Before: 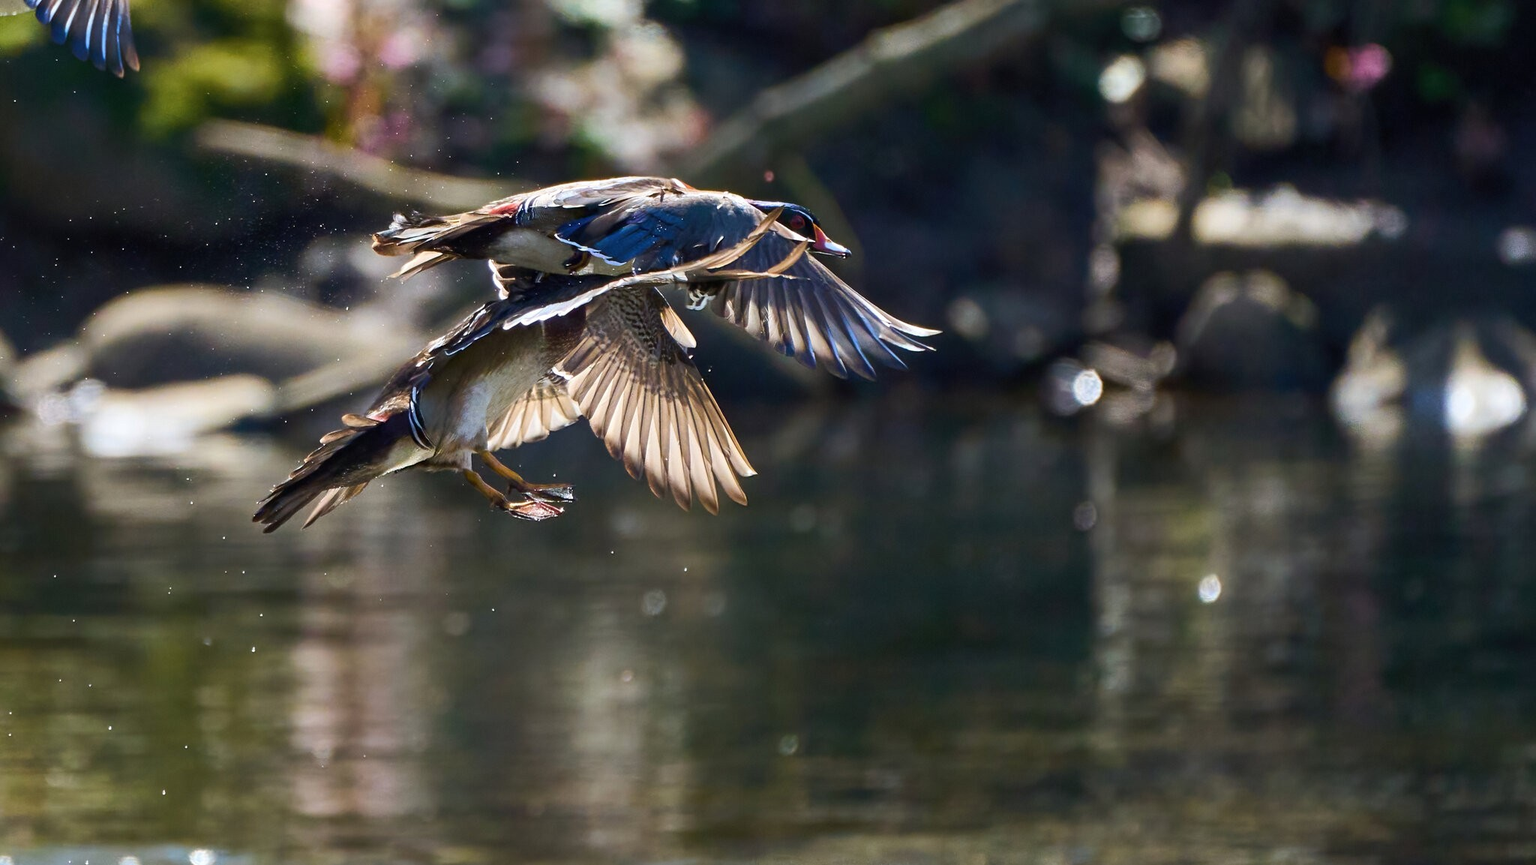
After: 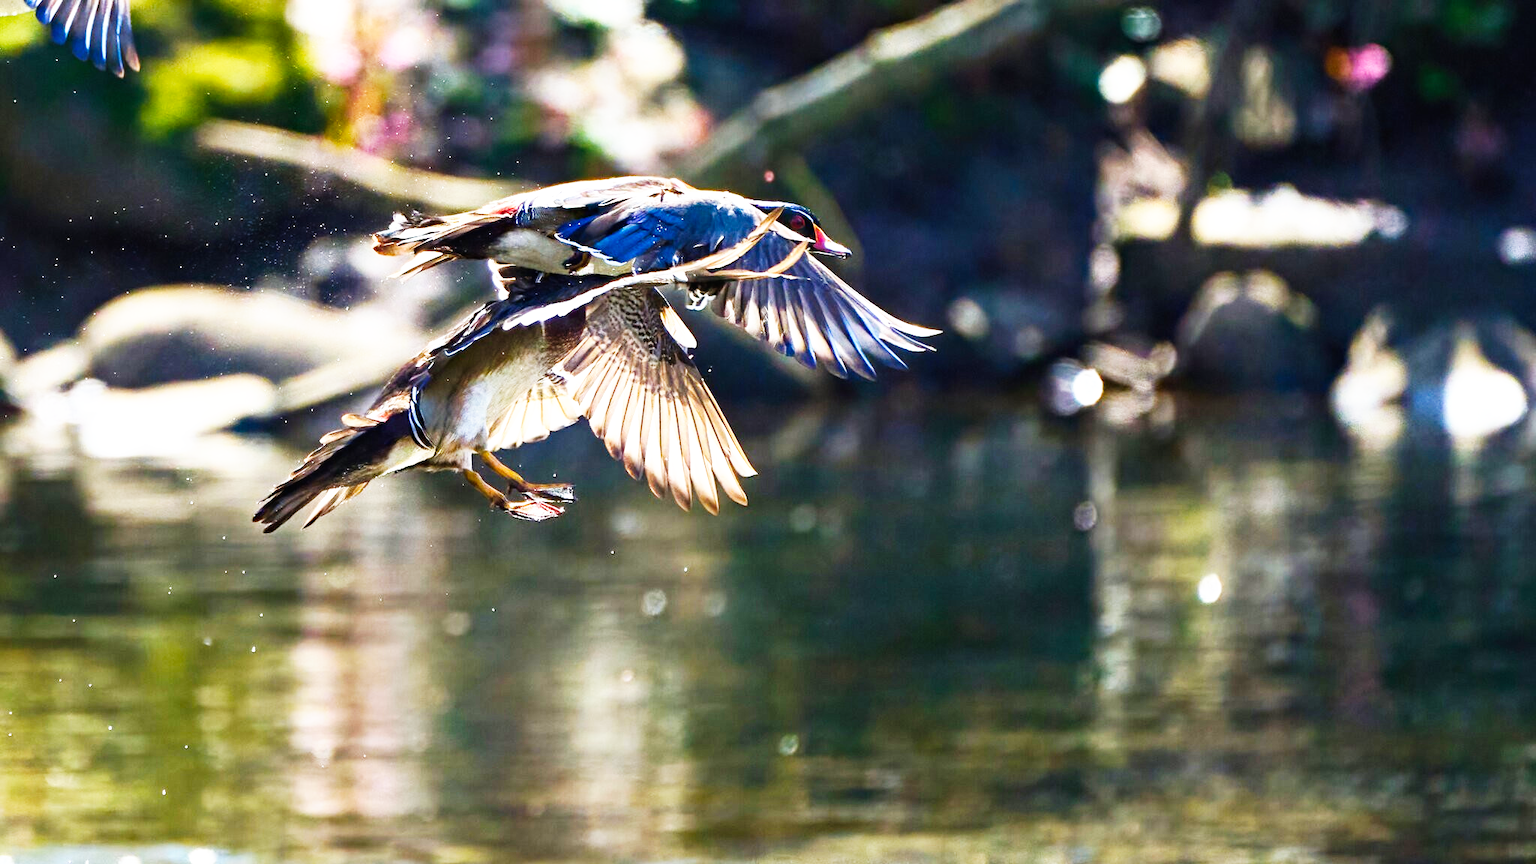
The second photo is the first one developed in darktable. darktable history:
haze removal: compatibility mode true, adaptive false
base curve: curves: ch0 [(0, 0) (0.007, 0.004) (0.027, 0.03) (0.046, 0.07) (0.207, 0.54) (0.442, 0.872) (0.673, 0.972) (1, 1)], preserve colors none
exposure: black level correction -0.002, exposure 0.54 EV, compensate highlight preservation false
